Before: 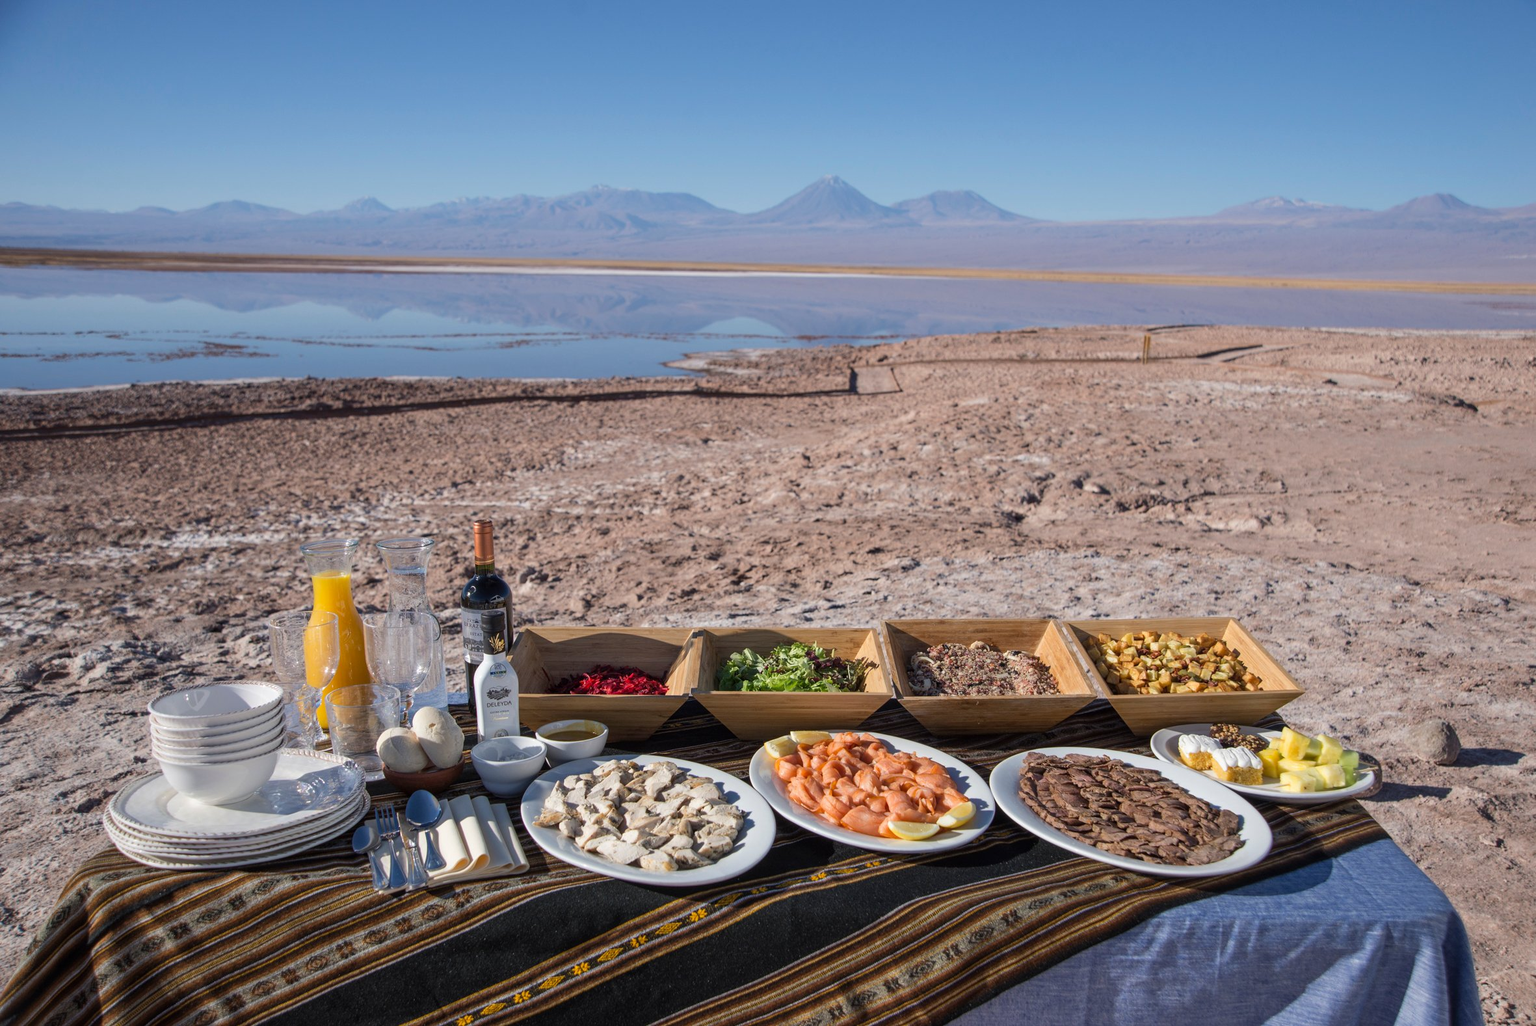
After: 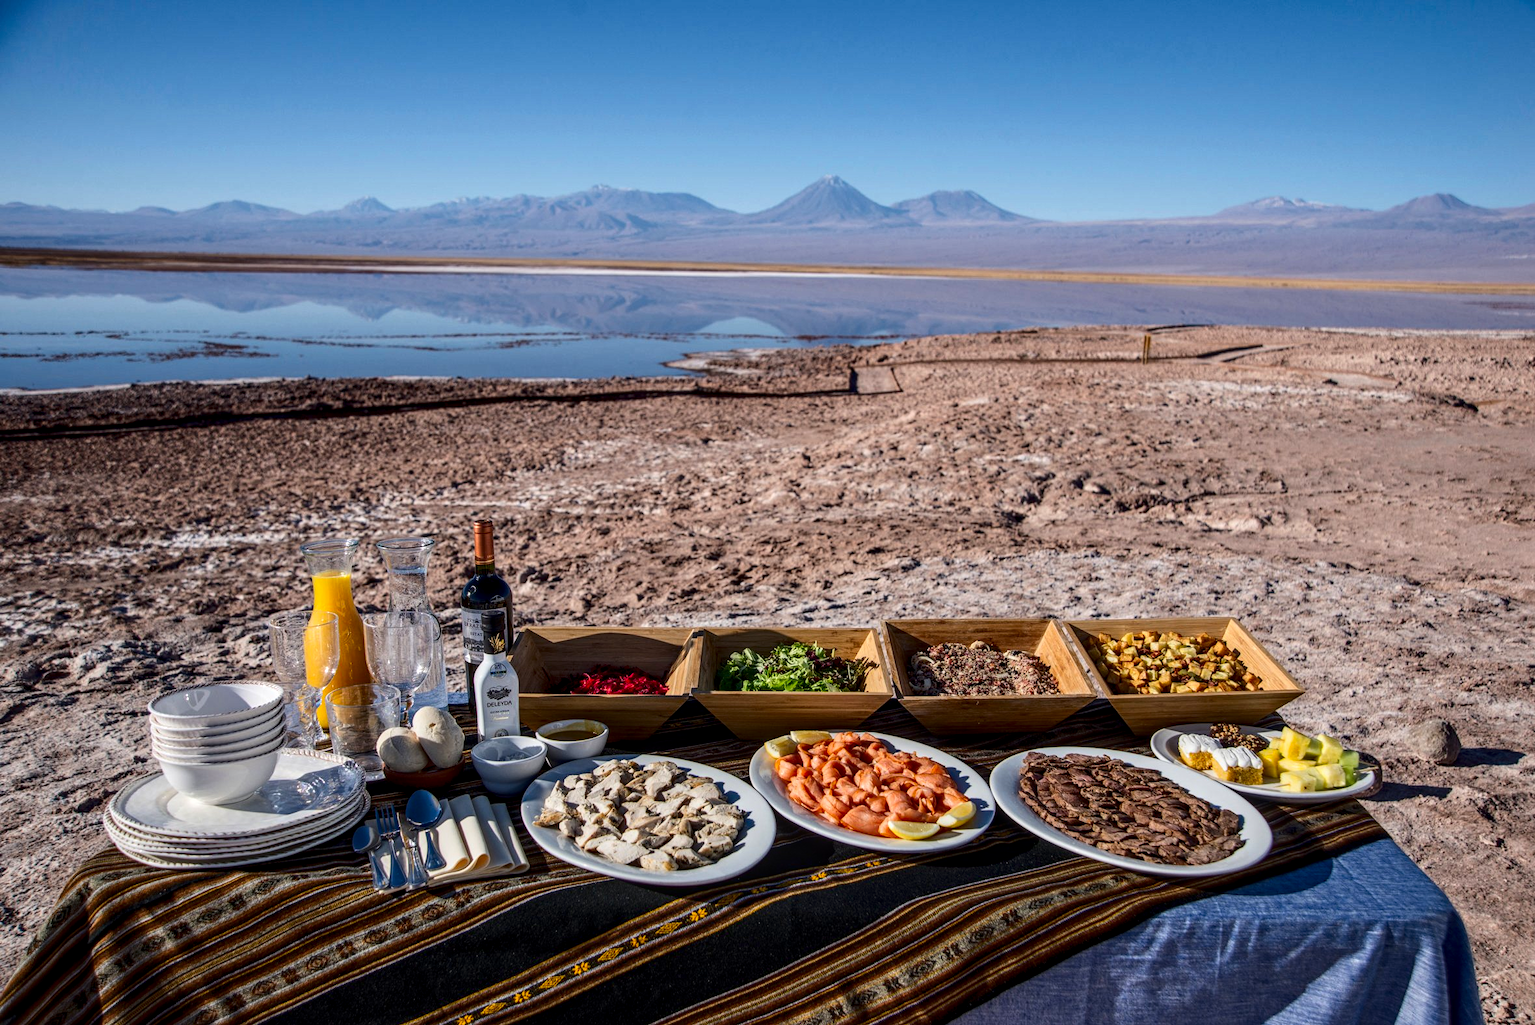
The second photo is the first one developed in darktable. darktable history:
local contrast: highlights 25%, detail 130%
contrast brightness saturation: contrast 0.19, brightness -0.11, saturation 0.21
exposure: compensate highlight preservation false
contrast equalizer: octaves 7, y [[0.5, 0.502, 0.506, 0.511, 0.52, 0.537], [0.5 ×6], [0.505, 0.509, 0.518, 0.534, 0.553, 0.561], [0 ×6], [0 ×6]]
